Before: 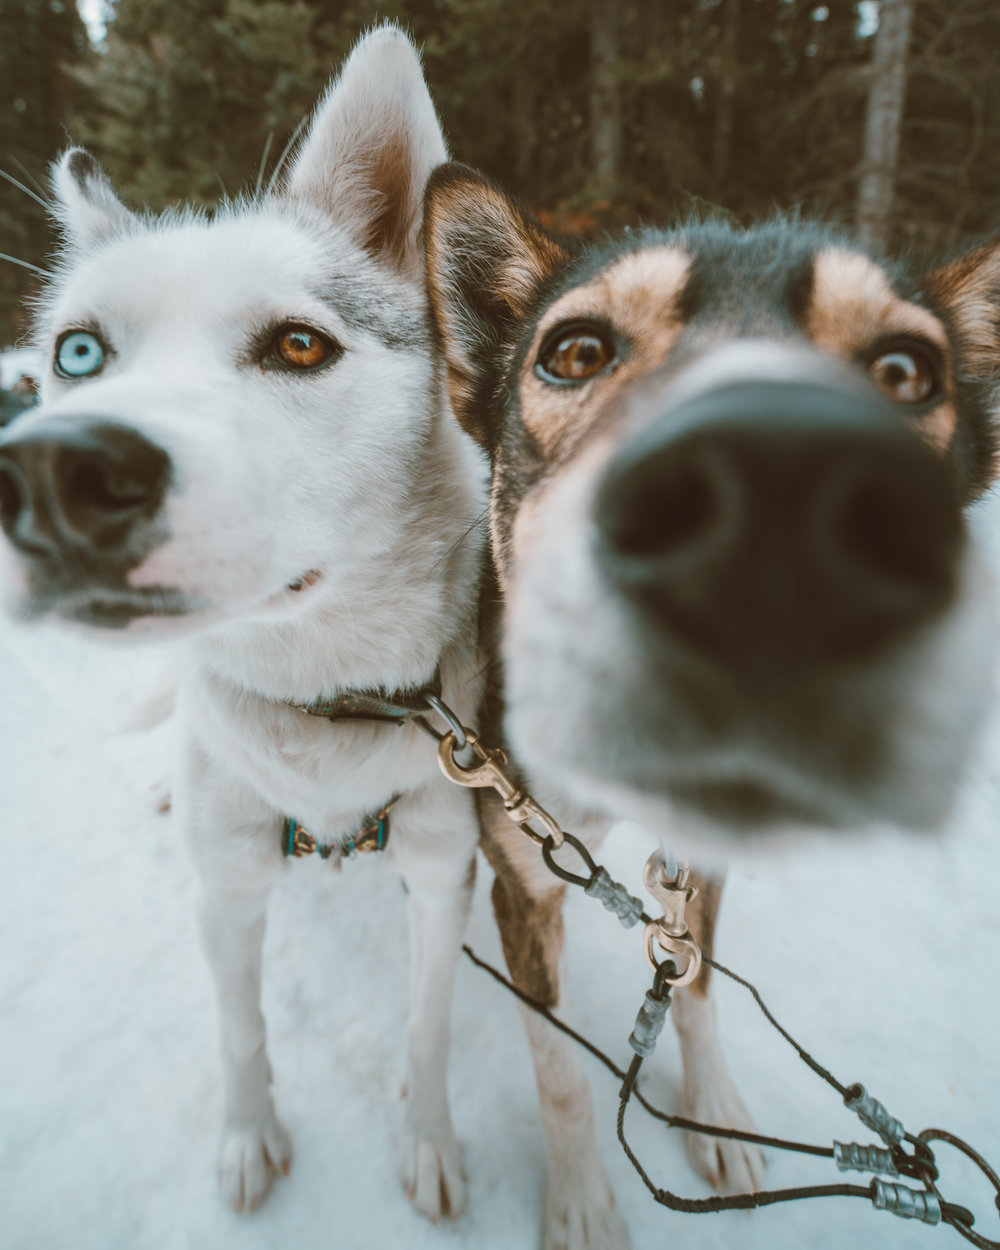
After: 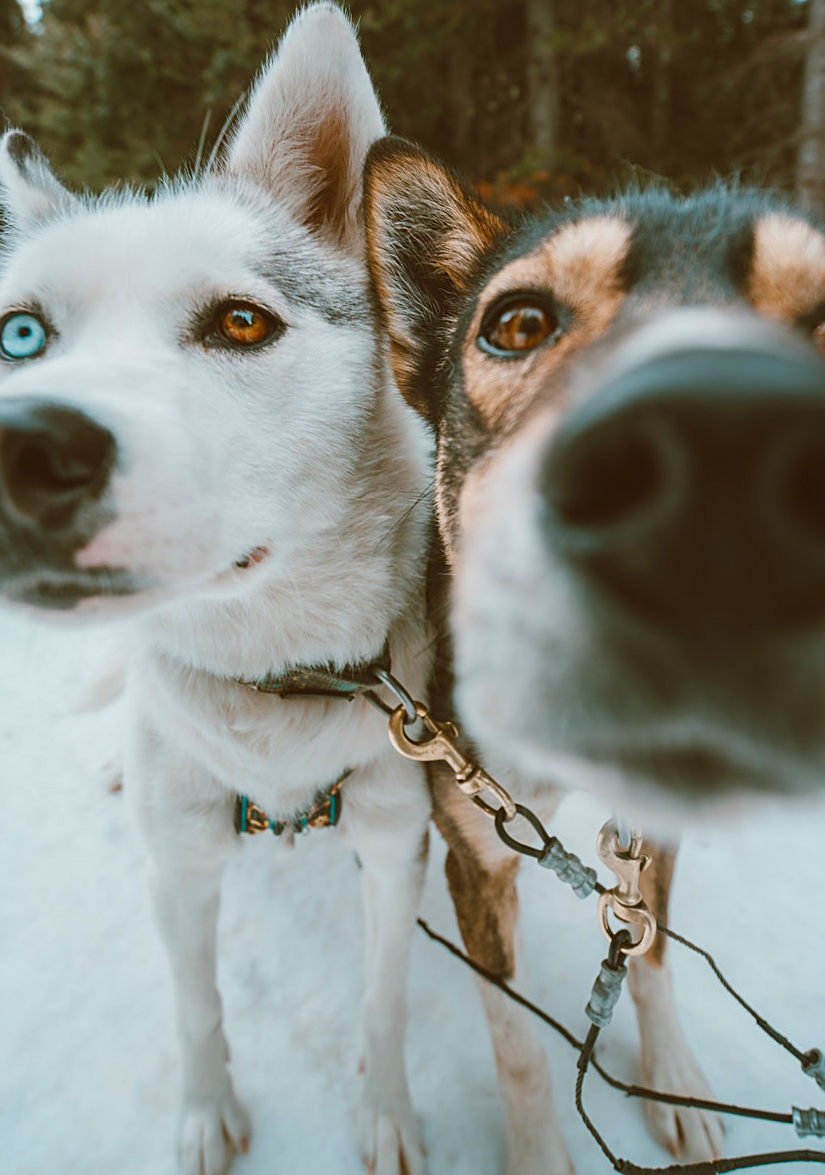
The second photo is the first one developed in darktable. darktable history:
sharpen: on, module defaults
contrast brightness saturation: brightness -0.02, saturation 0.364
crop and rotate: angle 1.18°, left 4.102%, top 0.964%, right 11.222%, bottom 2.564%
